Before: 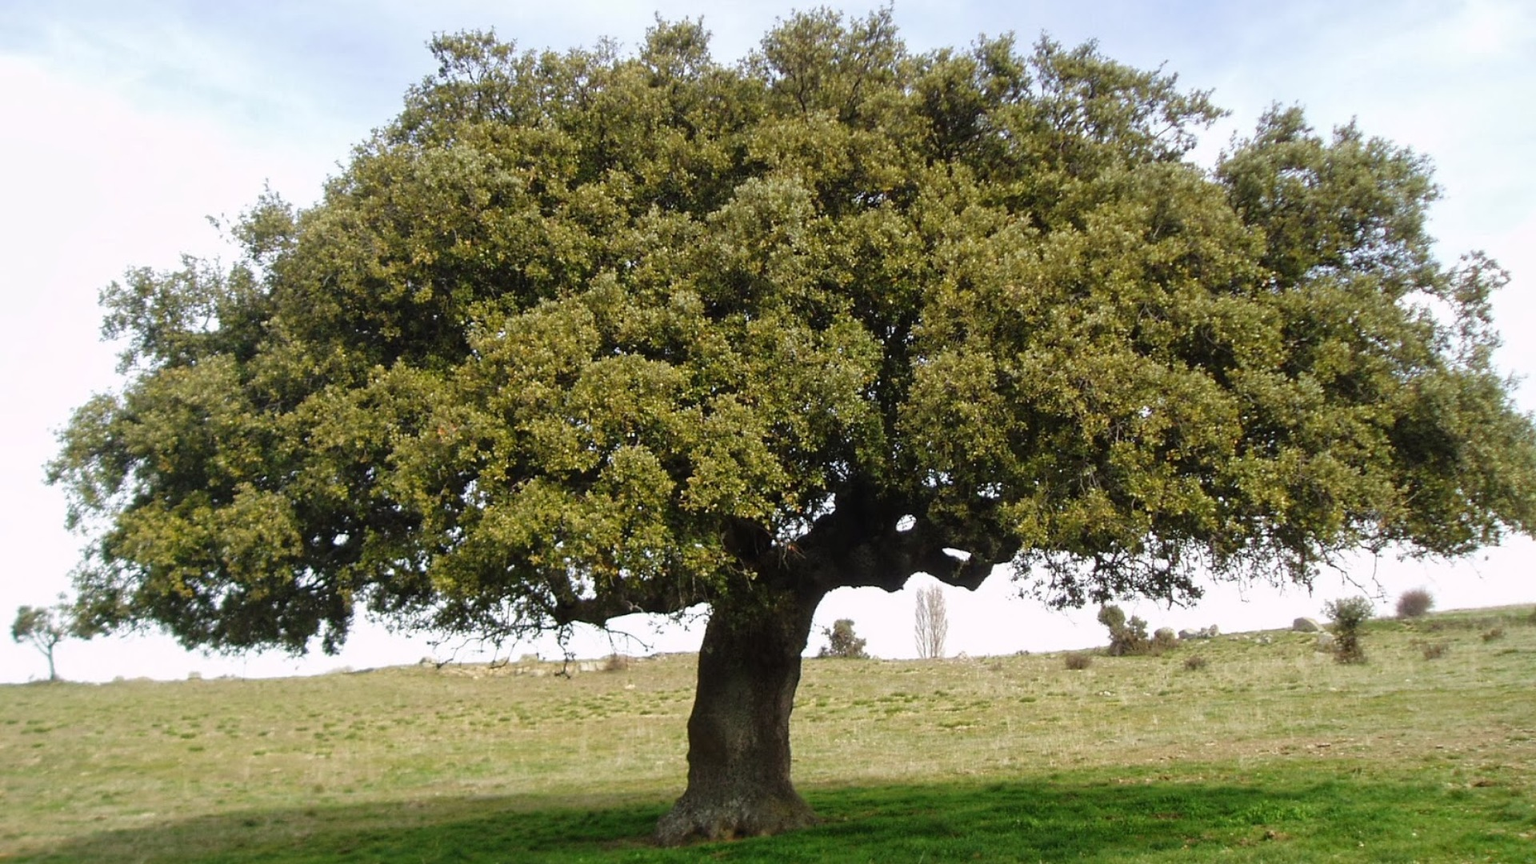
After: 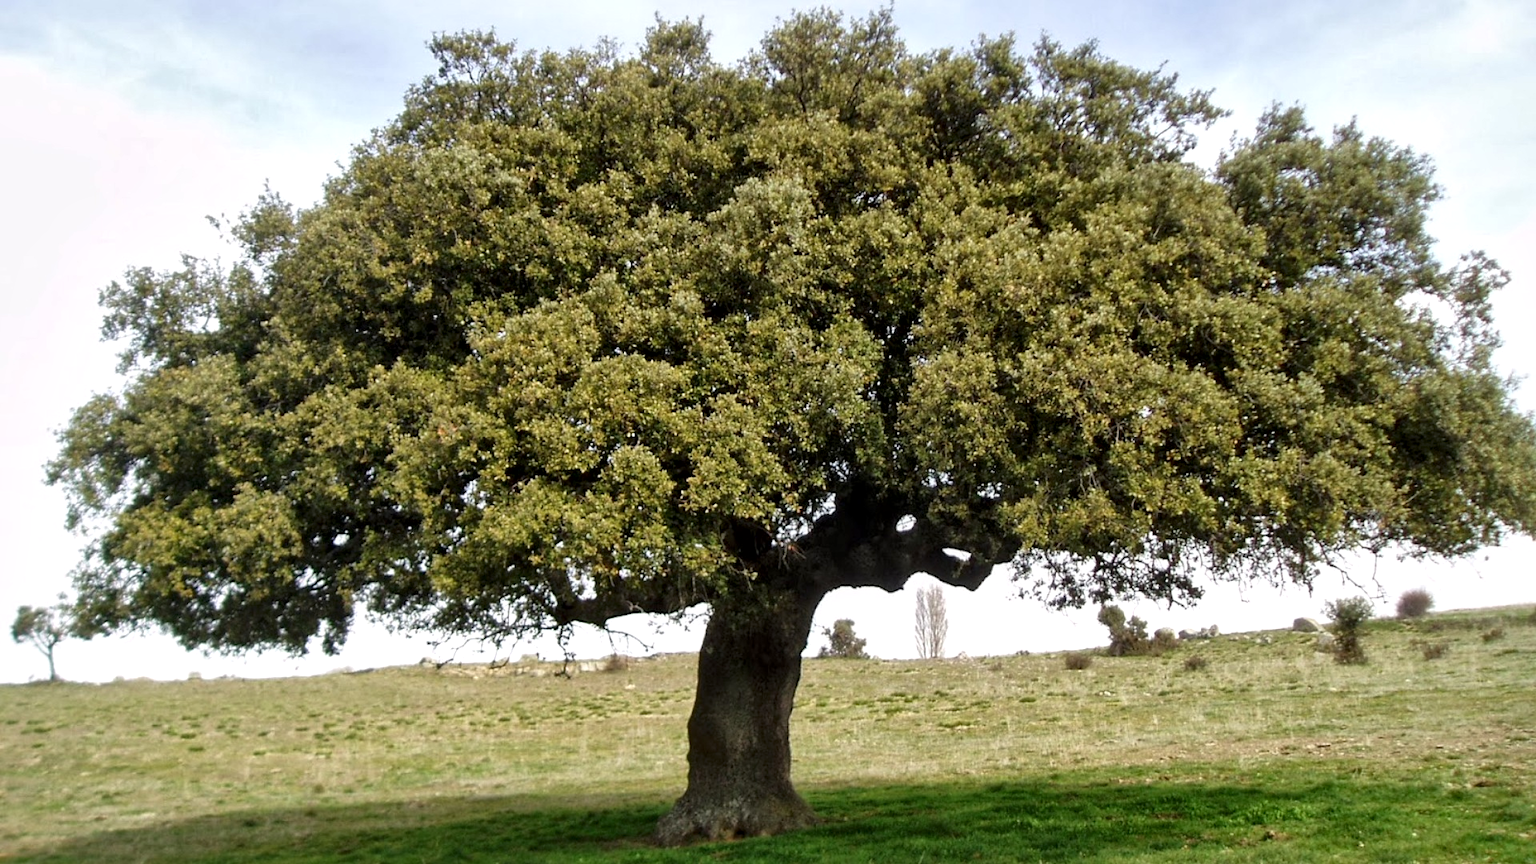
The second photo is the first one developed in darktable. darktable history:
local contrast: mode bilateral grid, contrast 24, coarseness 61, detail 152%, midtone range 0.2
